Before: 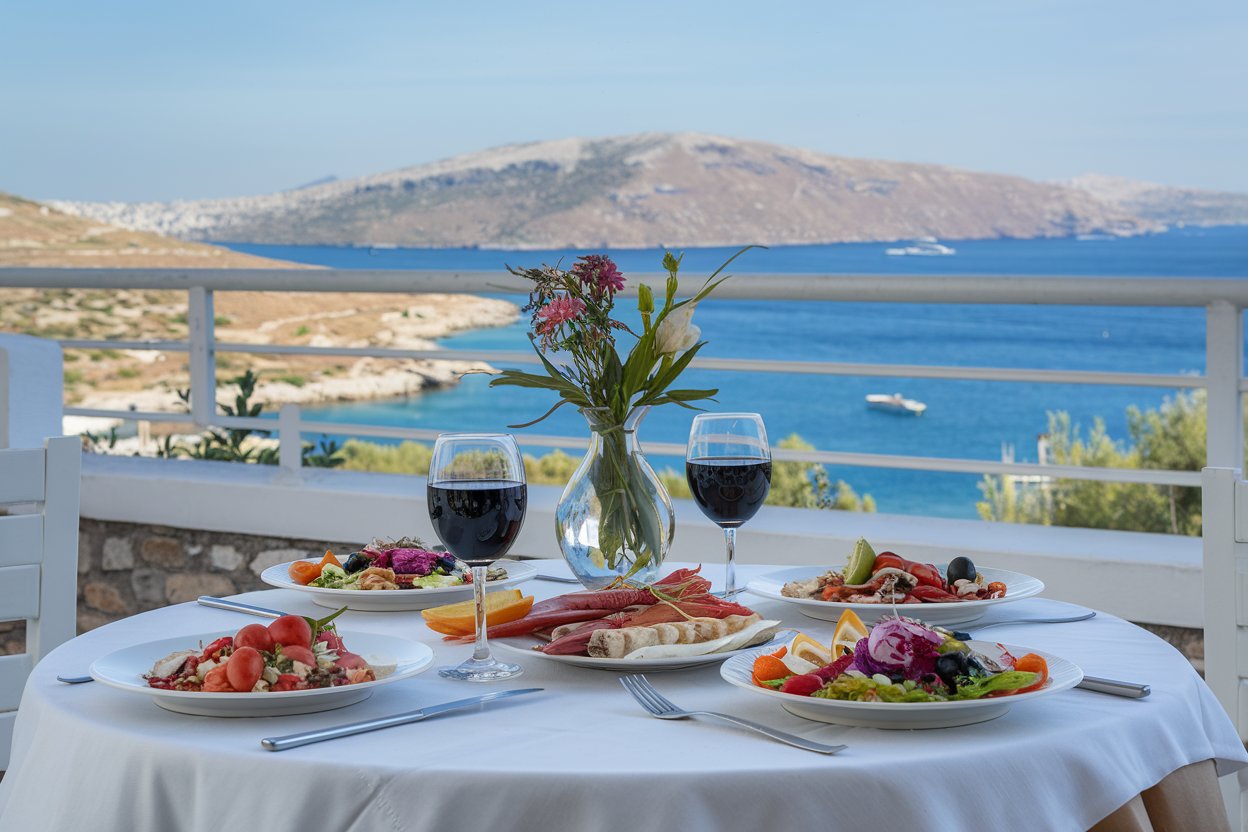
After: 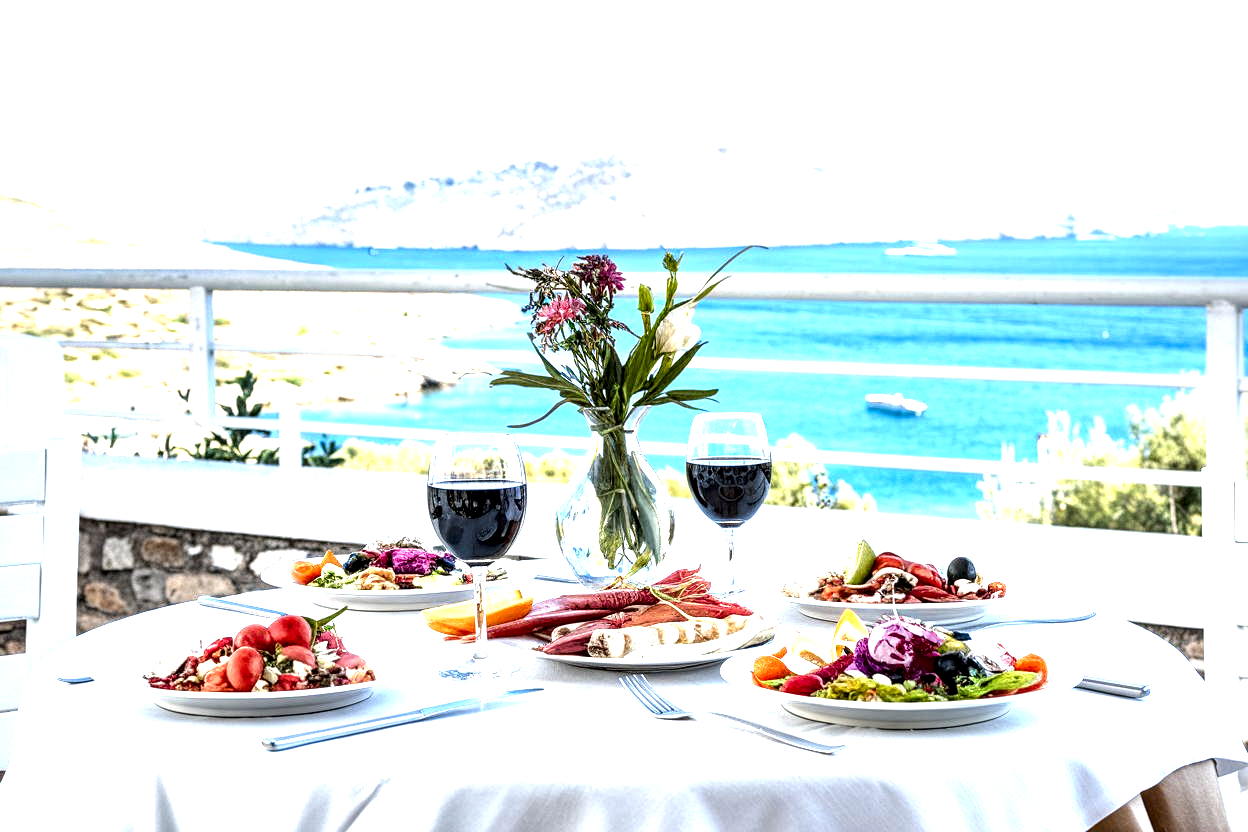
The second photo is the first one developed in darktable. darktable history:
tone equalizer: -8 EV -0.767 EV, -7 EV -0.676 EV, -6 EV -0.618 EV, -5 EV -0.381 EV, -3 EV 0.402 EV, -2 EV 0.6 EV, -1 EV 0.698 EV, +0 EV 0.768 EV, edges refinement/feathering 500, mask exposure compensation -1.57 EV, preserve details guided filter
exposure: black level correction 0.001, exposure 1.313 EV, compensate highlight preservation false
local contrast: highlights 80%, shadows 57%, detail 175%, midtone range 0.607
